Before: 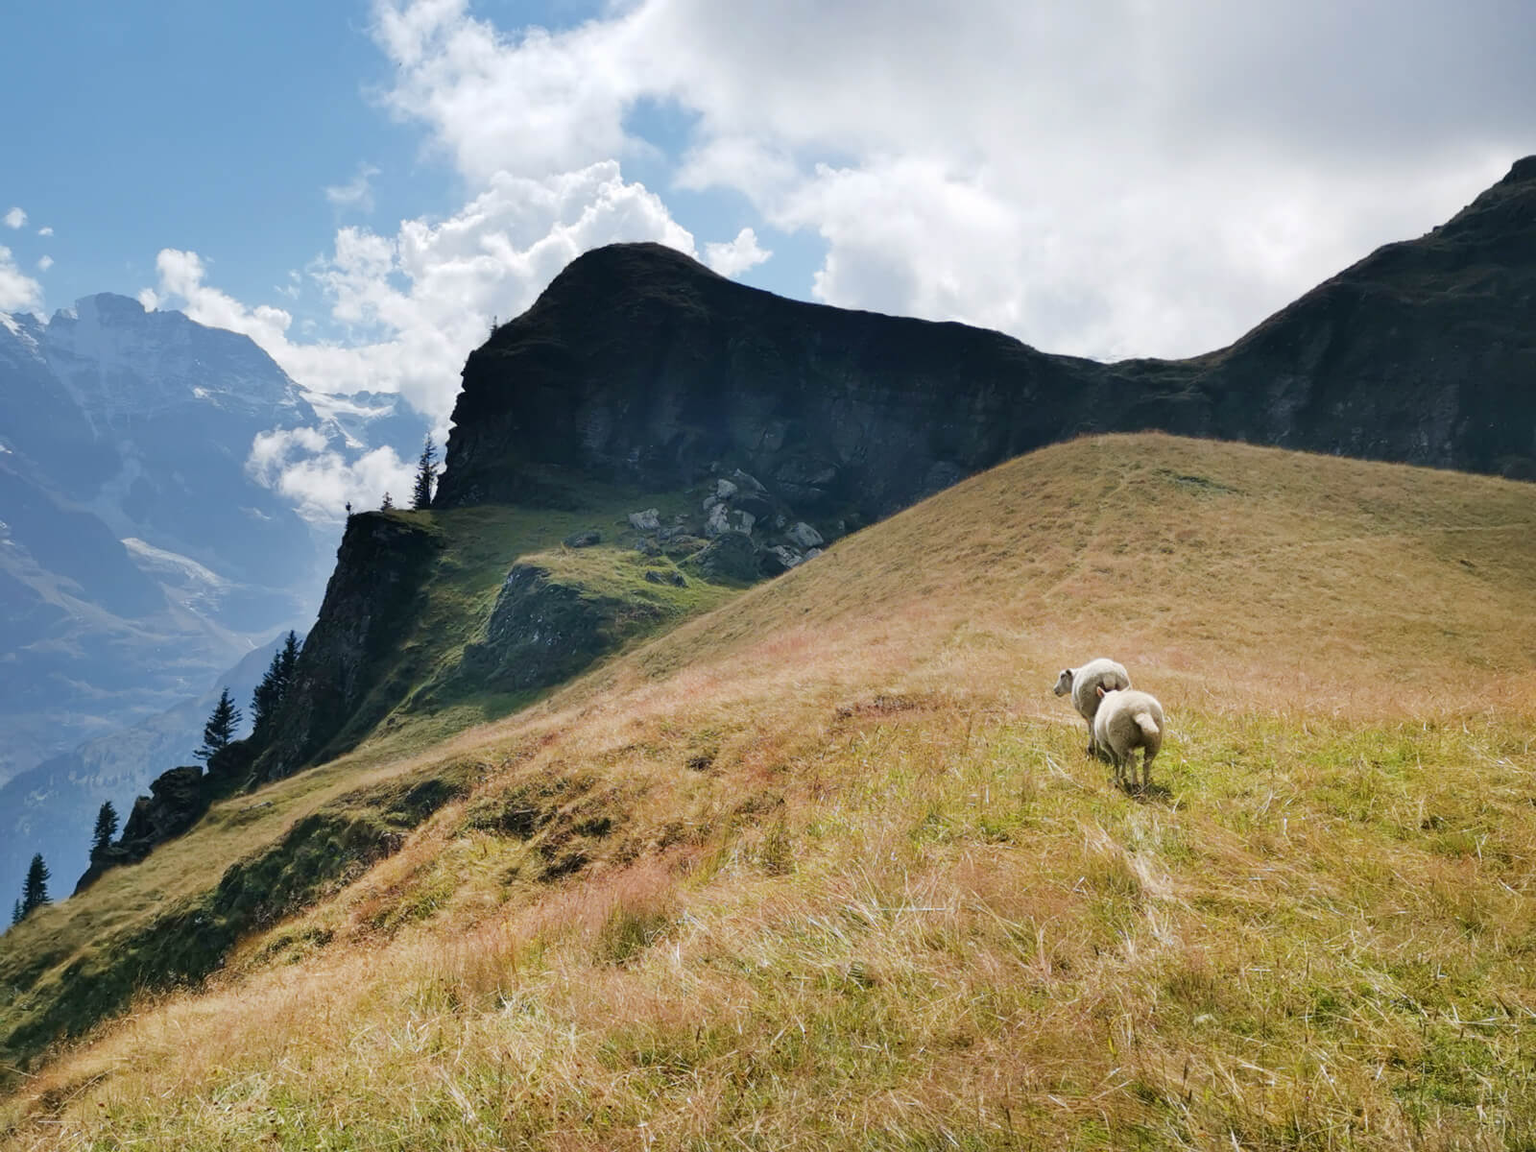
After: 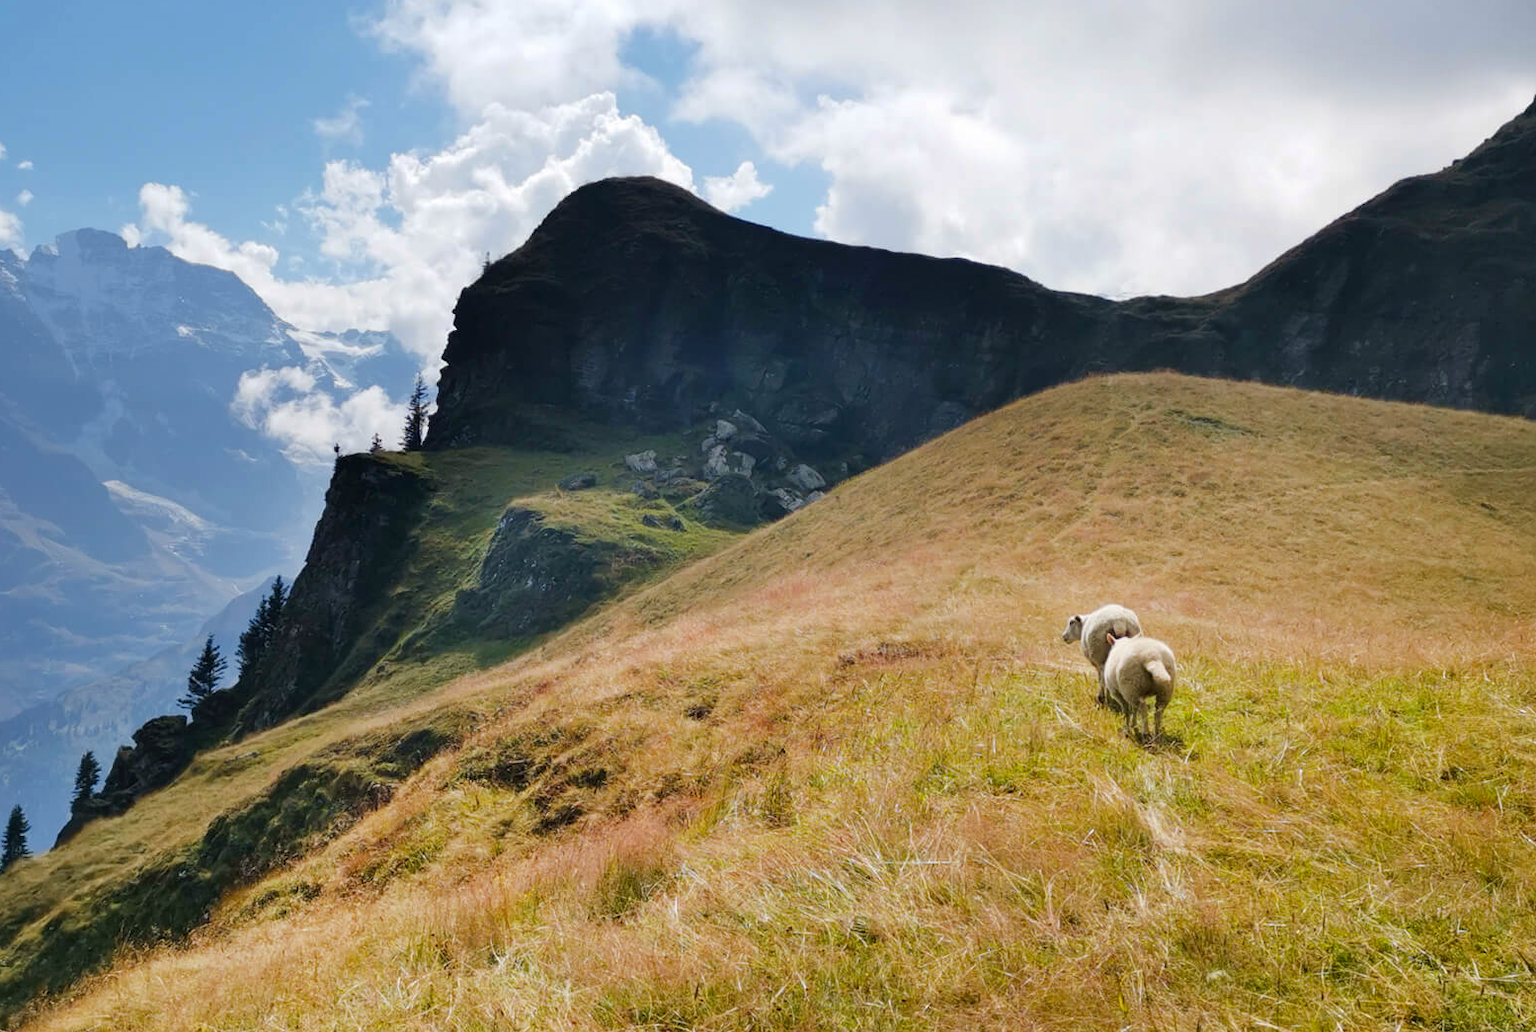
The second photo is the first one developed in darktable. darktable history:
crop: left 1.387%, top 6.202%, right 1.378%, bottom 6.691%
color balance rgb: power › chroma 0.293%, power › hue 23.57°, perceptual saturation grading › global saturation 14.682%
